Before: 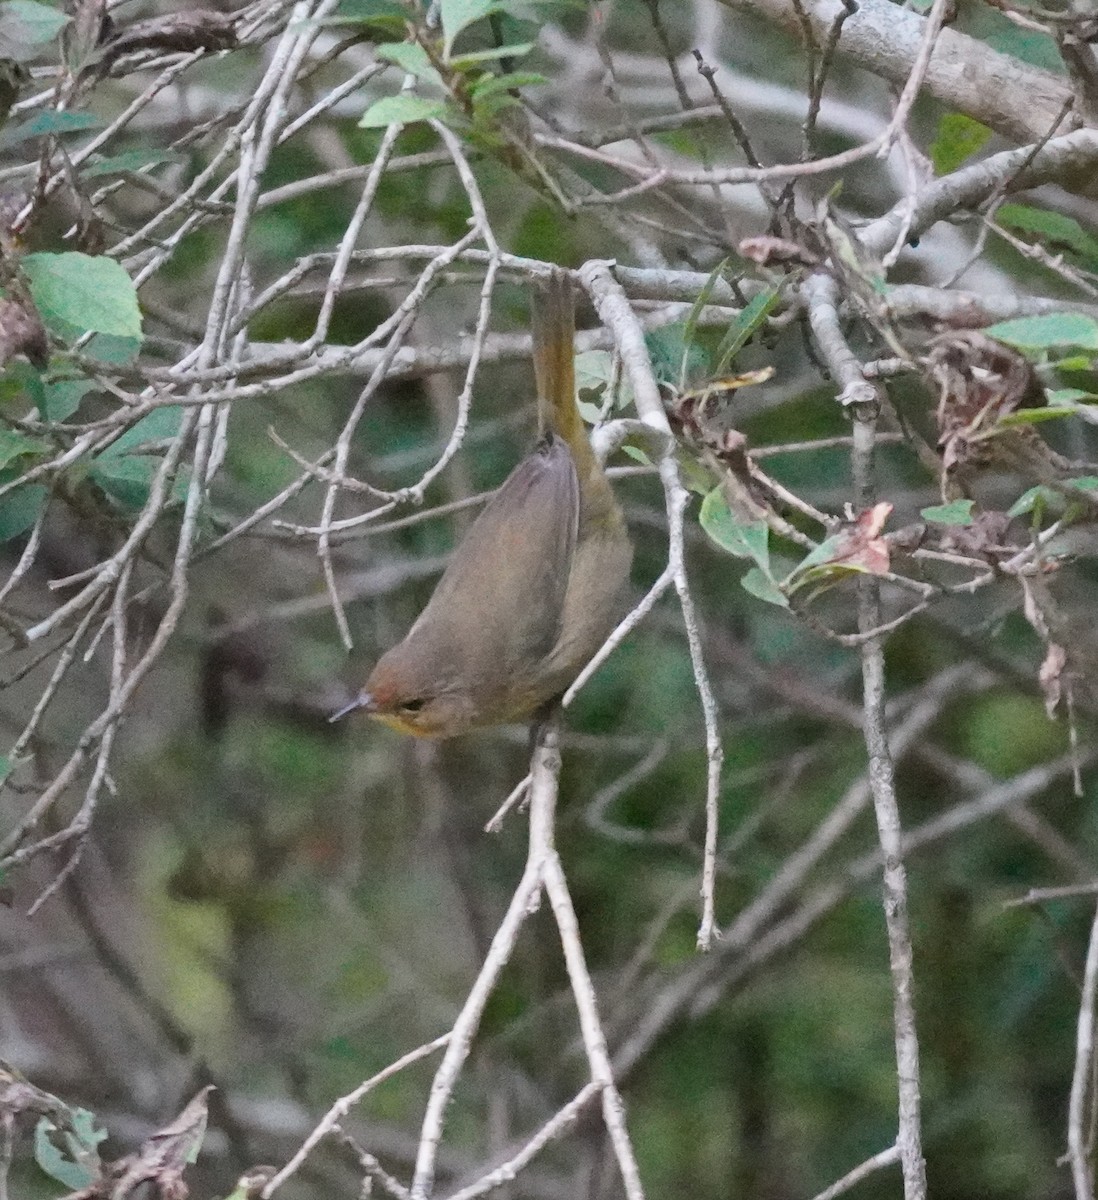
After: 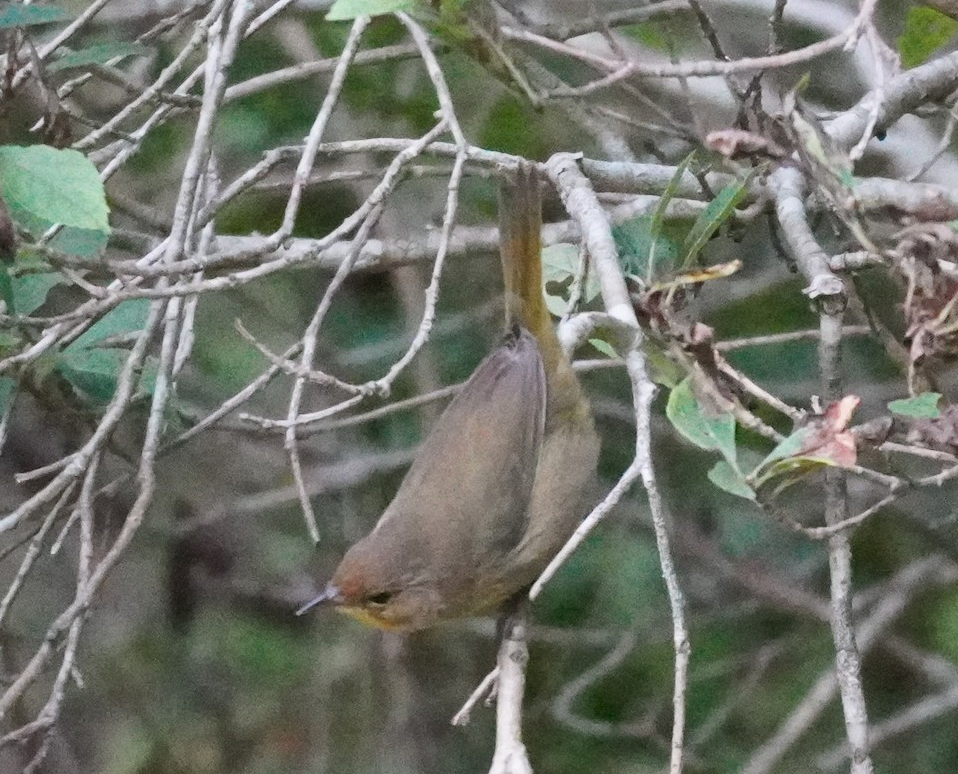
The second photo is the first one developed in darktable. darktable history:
crop: left 3.015%, top 8.969%, right 9.647%, bottom 26.457%
contrast brightness saturation: contrast 0.1, brightness 0.02, saturation 0.02
